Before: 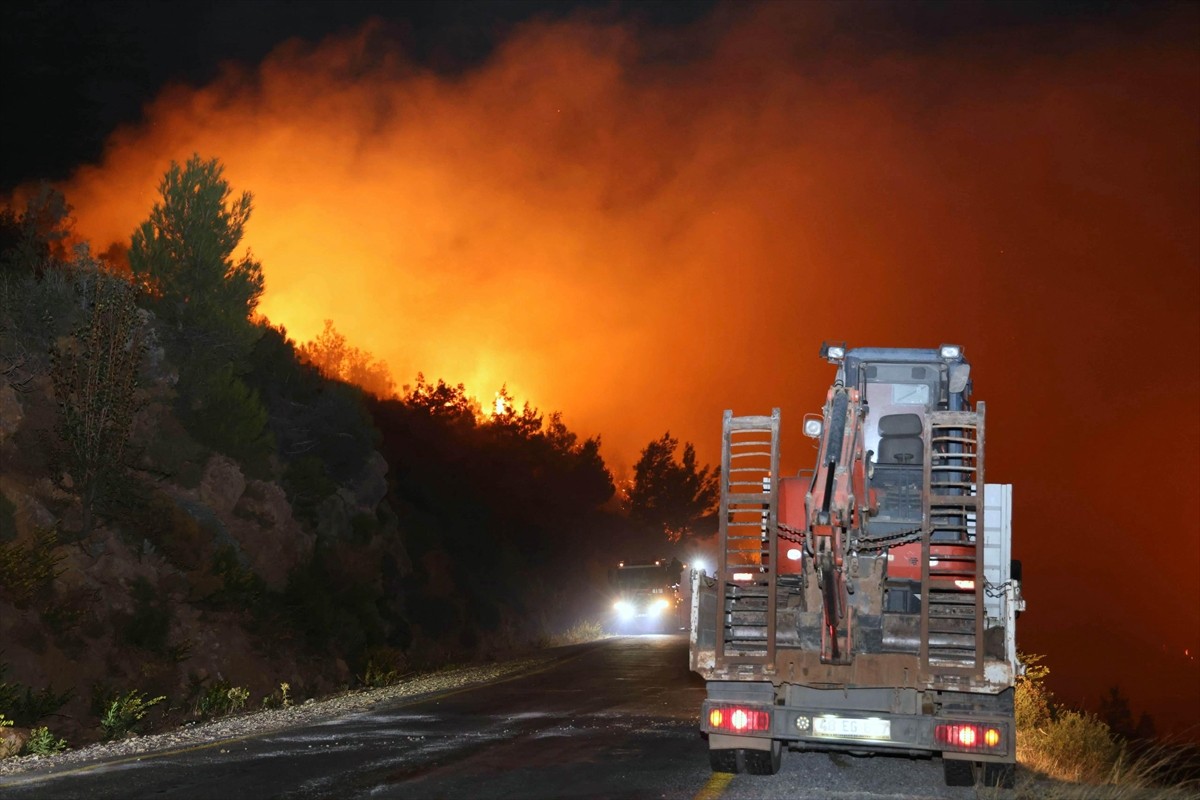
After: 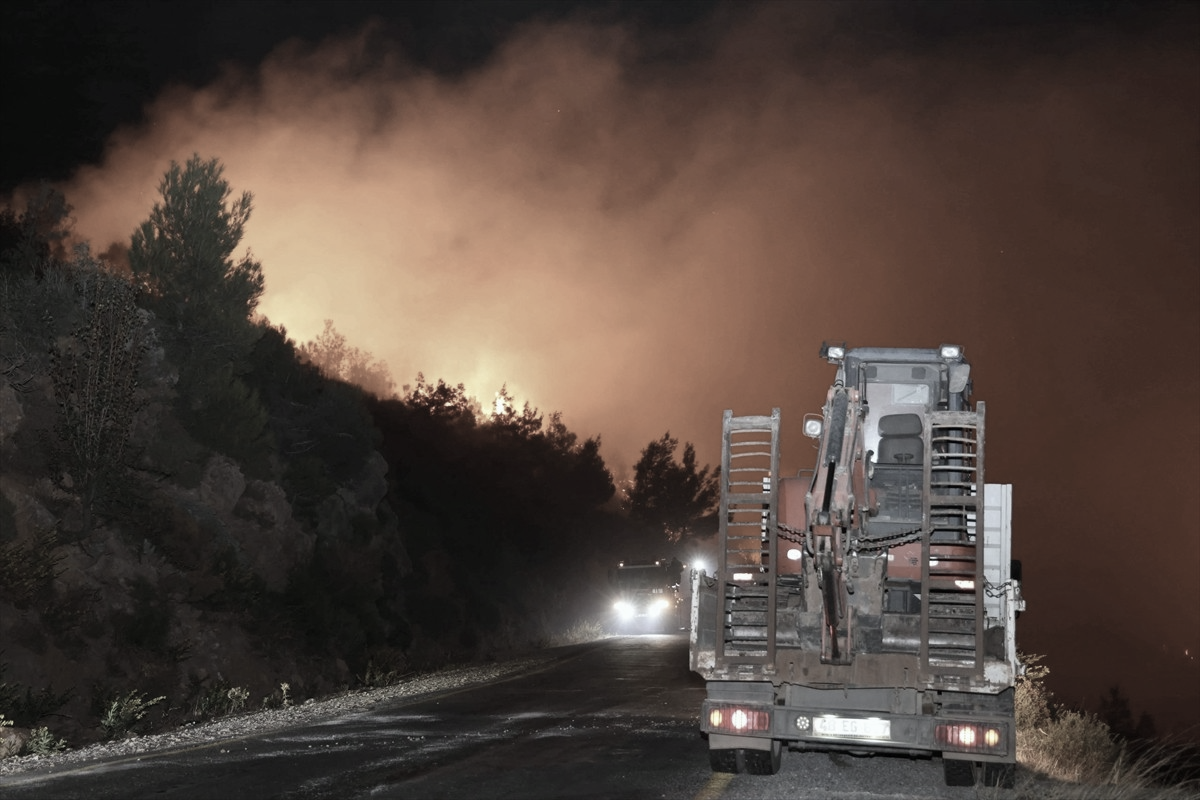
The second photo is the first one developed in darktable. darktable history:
color correction: highlights b* 0.019, saturation 0.294
